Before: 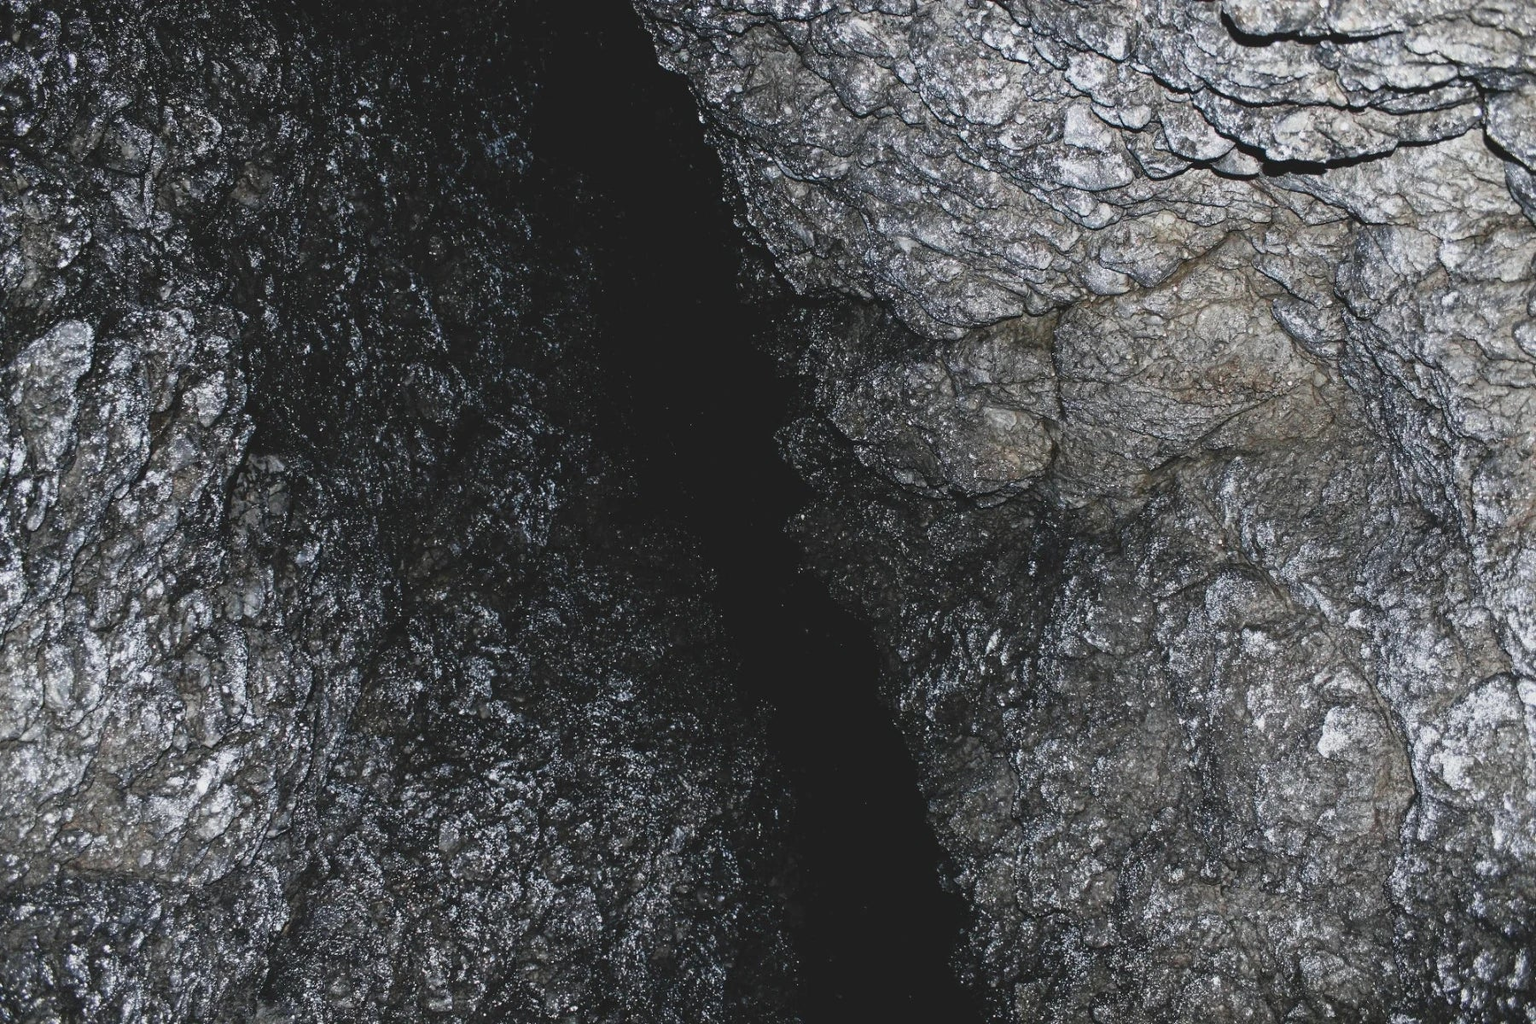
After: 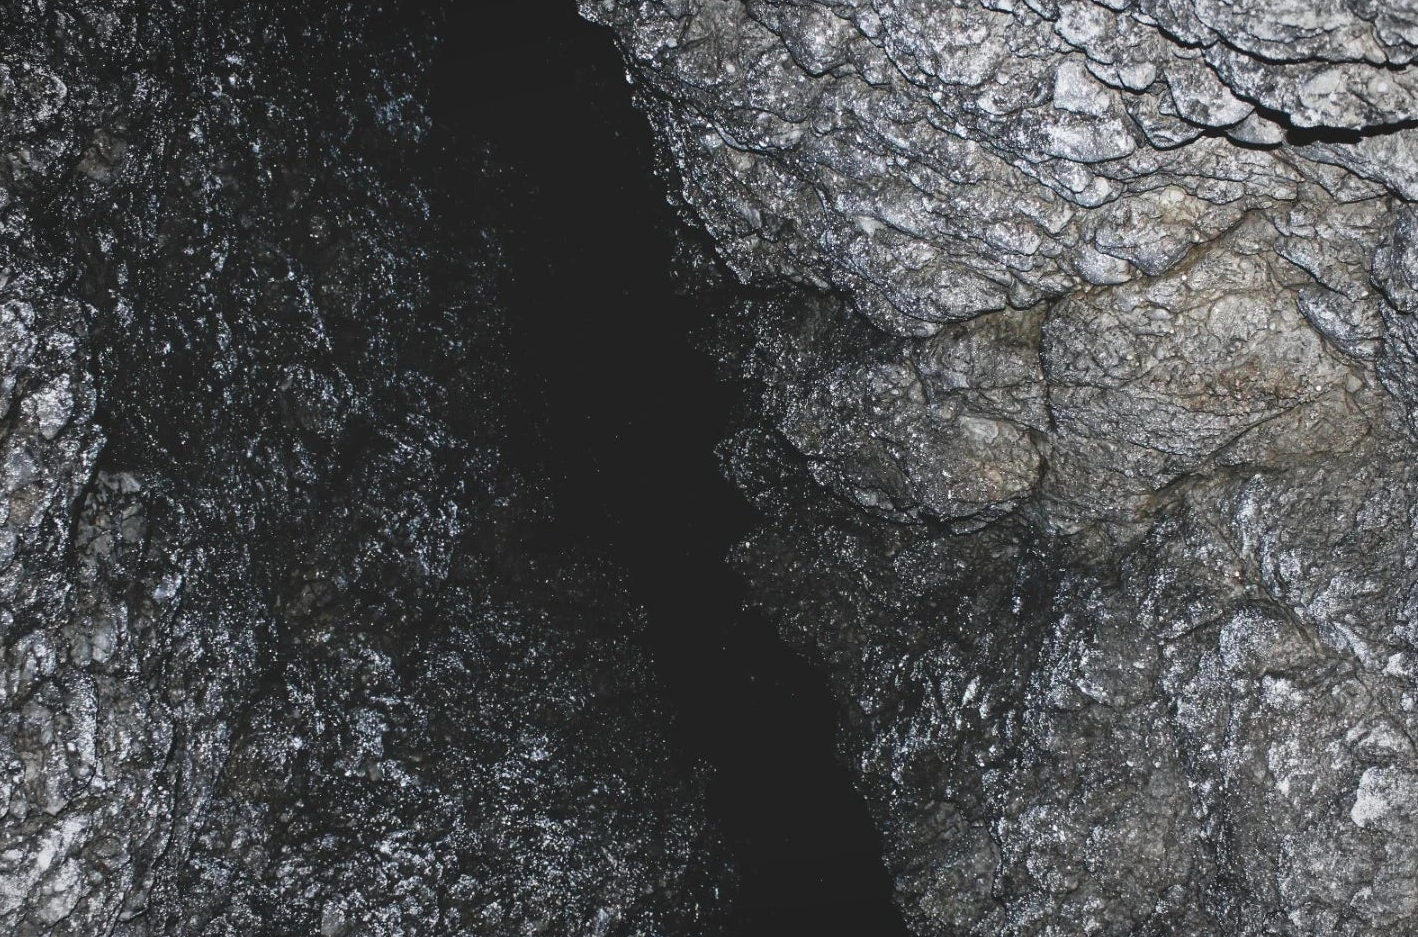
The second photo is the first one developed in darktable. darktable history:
exposure: exposure 0.217 EV, compensate highlight preservation false
vignetting: fall-off radius 100%, width/height ratio 1.337
crop and rotate: left 10.77%, top 5.1%, right 10.41%, bottom 16.76%
